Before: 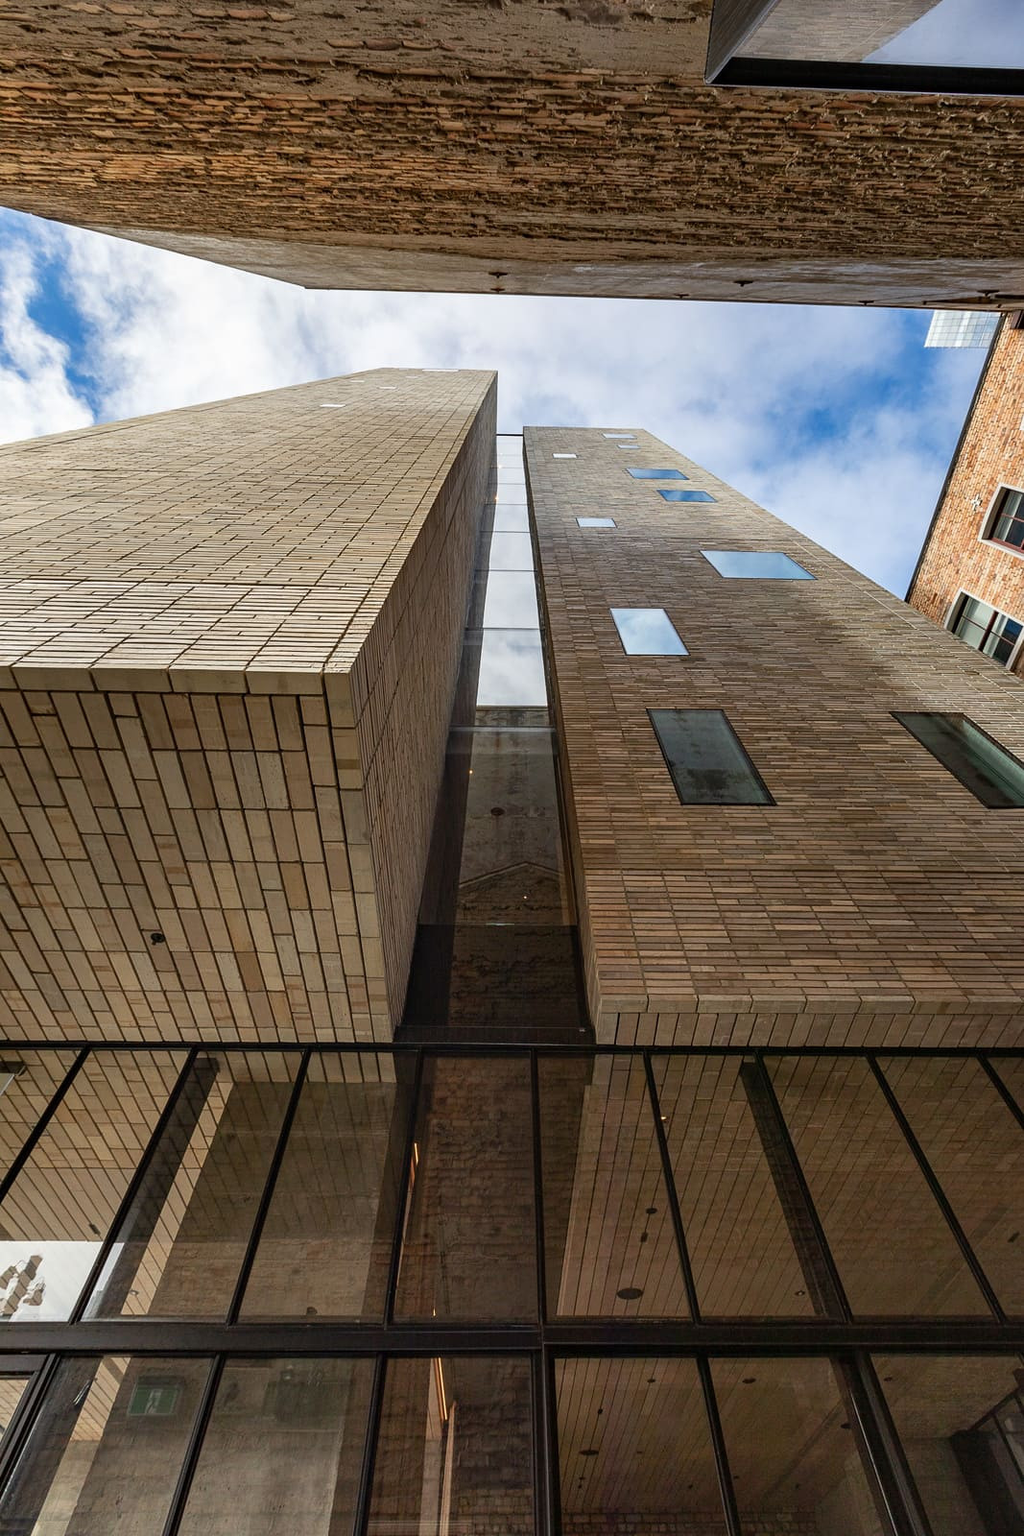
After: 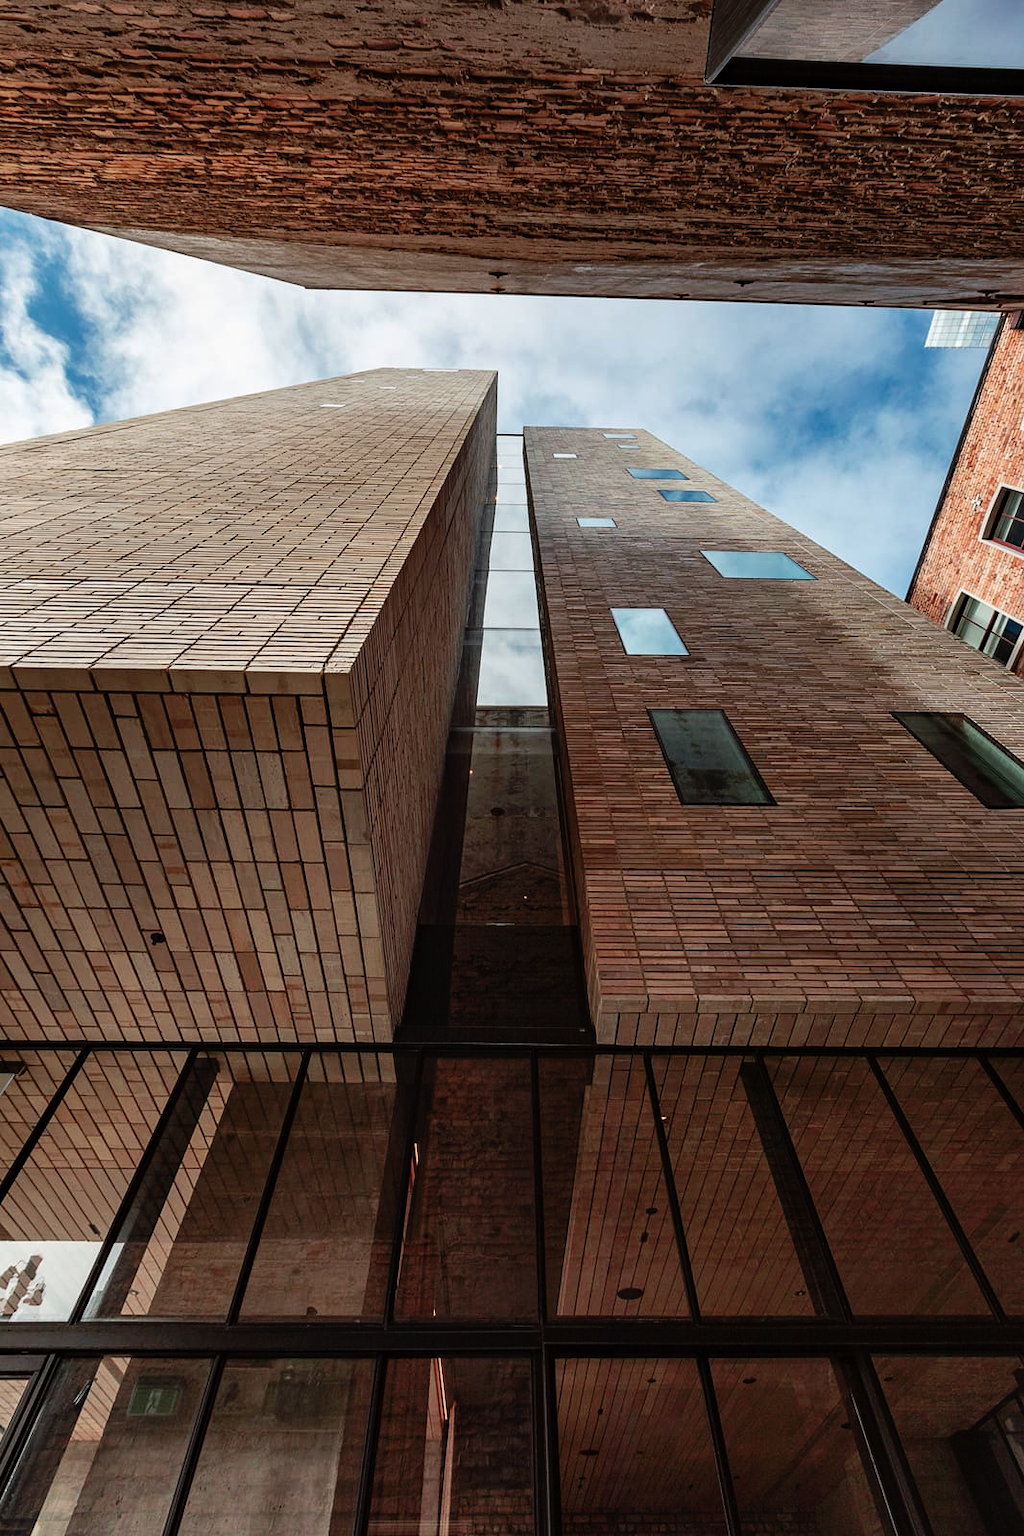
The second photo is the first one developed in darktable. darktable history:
tone curve: curves: ch0 [(0, 0) (0.003, 0.001) (0.011, 0.004) (0.025, 0.011) (0.044, 0.021) (0.069, 0.028) (0.1, 0.036) (0.136, 0.051) (0.177, 0.085) (0.224, 0.127) (0.277, 0.193) (0.335, 0.266) (0.399, 0.338) (0.468, 0.419) (0.543, 0.504) (0.623, 0.593) (0.709, 0.689) (0.801, 0.784) (0.898, 0.888) (1, 1)], preserve colors none
color look up table: target L [94.63, 93.05, 90.49, 89.97, 84.77, 77.18, 76.59, 59.73, 55.42, 47.46, 12.61, 200.45, 87.15, 78.12, 64.5, 57.64, 55.6, 52.32, 56.54, 45.54, 42.52, 35.99, 29.41, 24.44, 28.76, 0.327, 93.05, 80.15, 68.96, 61.74, 59.12, 57.05, 57.62, 47.54, 50.77, 38.45, 44.78, 39.9, 37.8, 31.44, 26.81, 17.56, 13.76, 90.51, 79.36, 78.85, 61.72, 49.35, 29.6], target a [-20.48, -30.95, -56.96, -60.62, -57.58, -49.4, -63.9, -41.42, -14.66, -38.89, -9.987, 0, 1.937, 18.19, 45.99, 8.678, 71.73, 58.84, 73.68, 44.07, 33.57, 46.47, 6.519, 19.32, 37.81, 1.08, -0.343, 31.19, 1.961, 74.88, 80.49, 41.85, 75.99, 56.72, 2.667, 36.4, -0.625, 55.33, 49.68, -0.63, 30.24, 24.55, 27.95, -42.37, -37.82, -45.21, -13.48, -20.1, -2.214], target b [6.55, 54.1, 28.55, 71.44, 16.75, 21.16, 60.27, 16.93, 20.16, 35.37, 16.21, 0, 76.78, 34.35, 38.78, 1.064, 18.81, 50.84, 53.88, 7.029, 32.85, 37.06, 24.69, 15.29, 28.98, 0.508, -0.123, -7.509, -29.58, -15.8, -33.65, -26.91, 15.24, -44.83, -55.27, -72.31, -43.06, -34.09, 0.875, 0.916, -34.89, -10.99, -42.39, -5.788, -21.08, -4.365, -9.42, -17.21, -24.12], num patches 49
